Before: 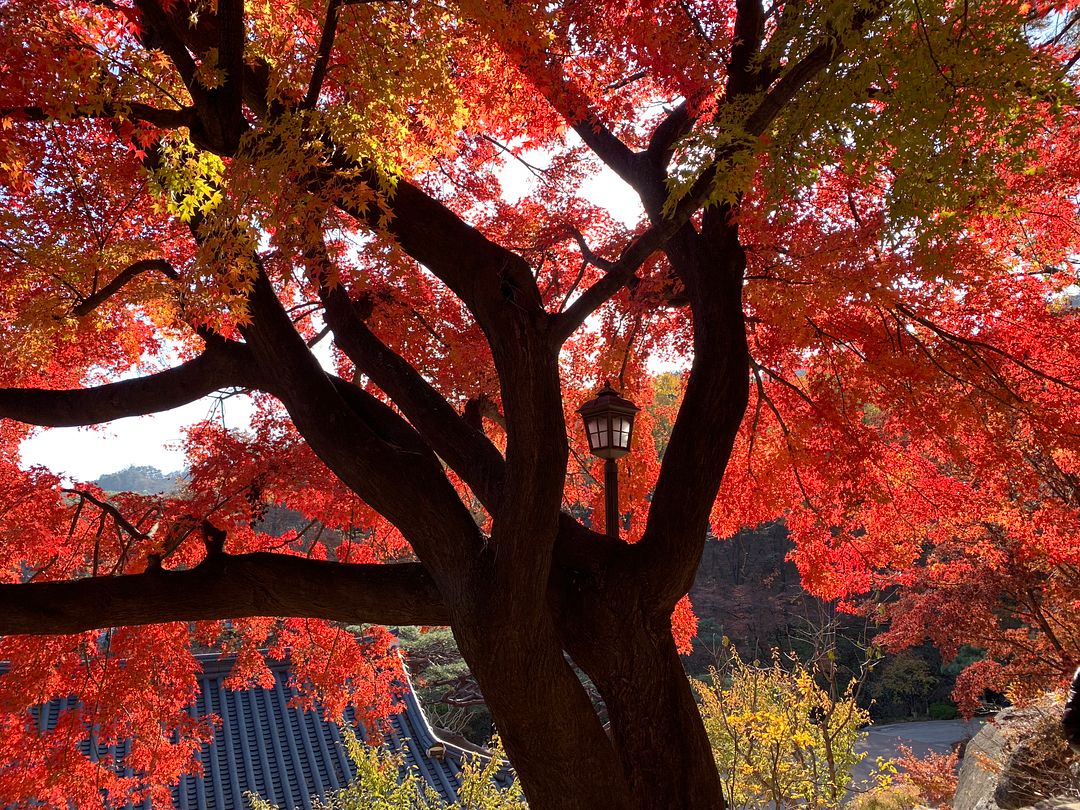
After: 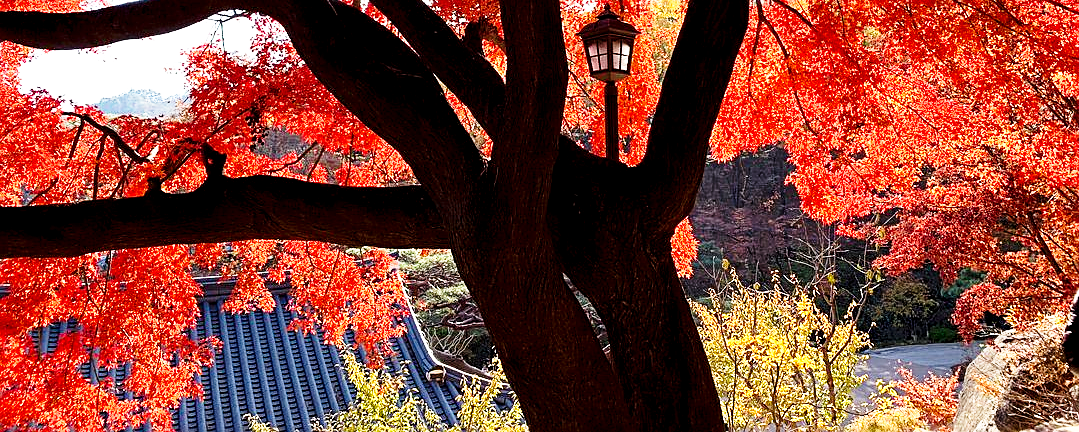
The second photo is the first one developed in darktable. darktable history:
exposure: black level correction 0.005, exposure 0.279 EV, compensate exposure bias true, compensate highlight preservation false
crop and rotate: top 46.574%, right 0.044%
sharpen: on, module defaults
base curve: curves: ch0 [(0, 0) (0.026, 0.03) (0.109, 0.232) (0.351, 0.748) (0.669, 0.968) (1, 1)], preserve colors none
